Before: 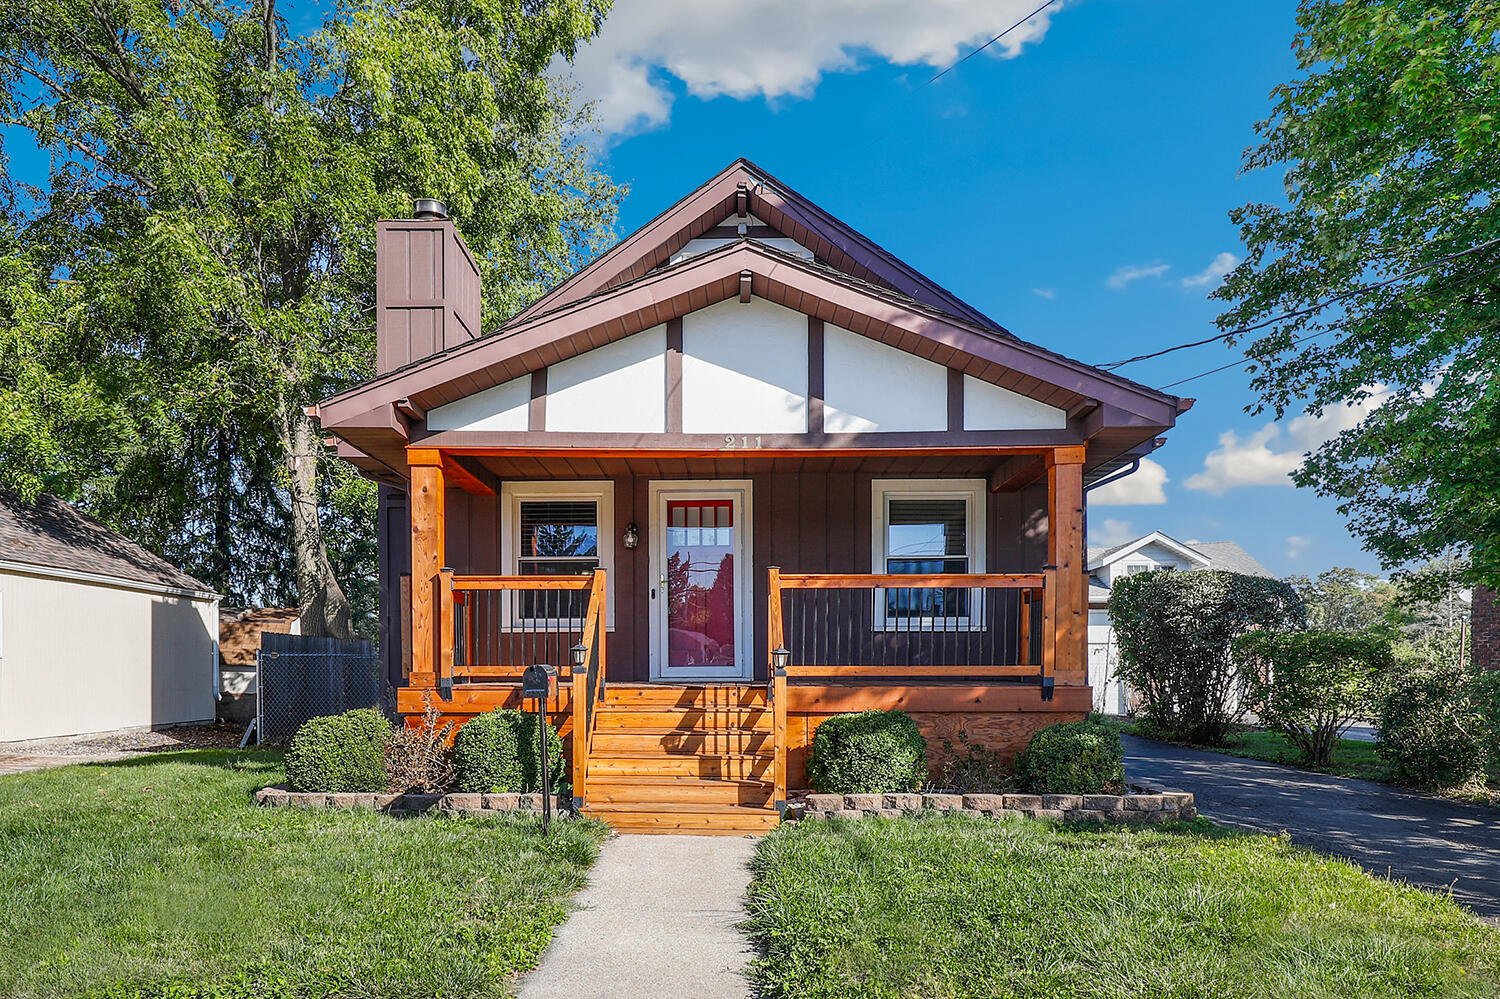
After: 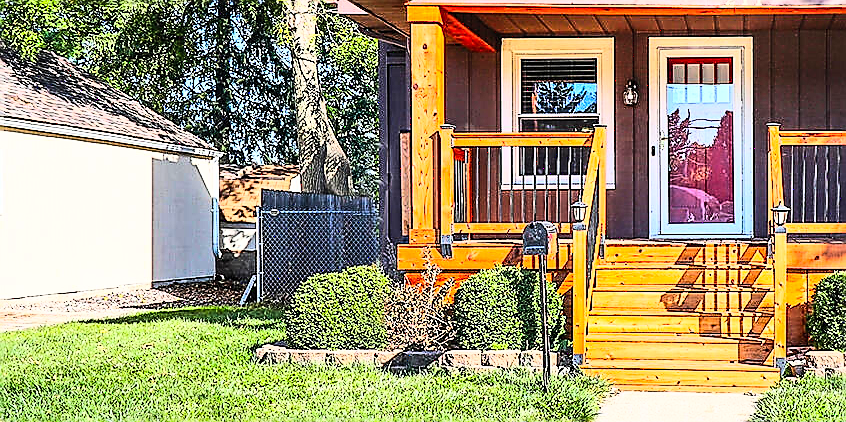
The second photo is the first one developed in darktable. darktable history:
sharpen: radius 1.37, amount 1.248, threshold 0.839
crop: top 44.428%, right 43.561%, bottom 13.275%
color calibration: illuminant same as pipeline (D50), adaptation XYZ, x 0.345, y 0.358, temperature 5013.22 K
base curve: curves: ch0 [(0, 0.003) (0.001, 0.002) (0.006, 0.004) (0.02, 0.022) (0.048, 0.086) (0.094, 0.234) (0.162, 0.431) (0.258, 0.629) (0.385, 0.8) (0.548, 0.918) (0.751, 0.988) (1, 1)]
contrast brightness saturation: contrast 0.198, brightness 0.157, saturation 0.229
